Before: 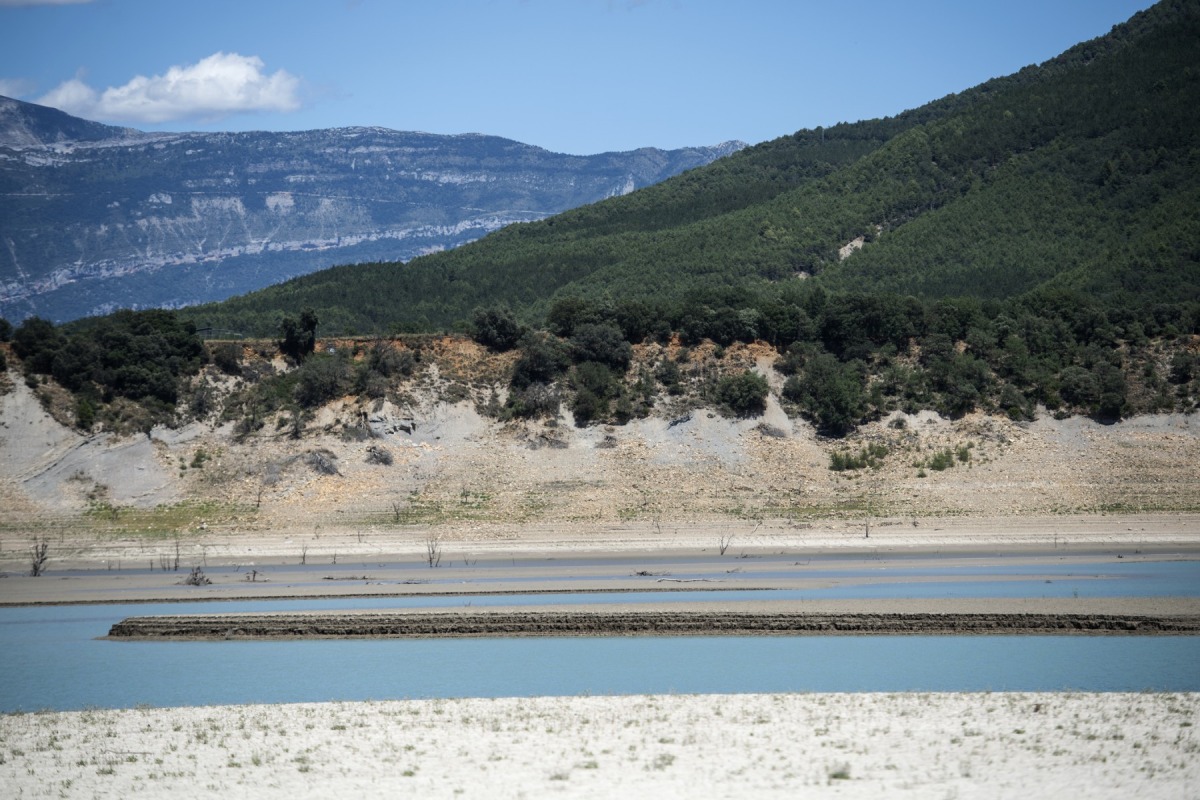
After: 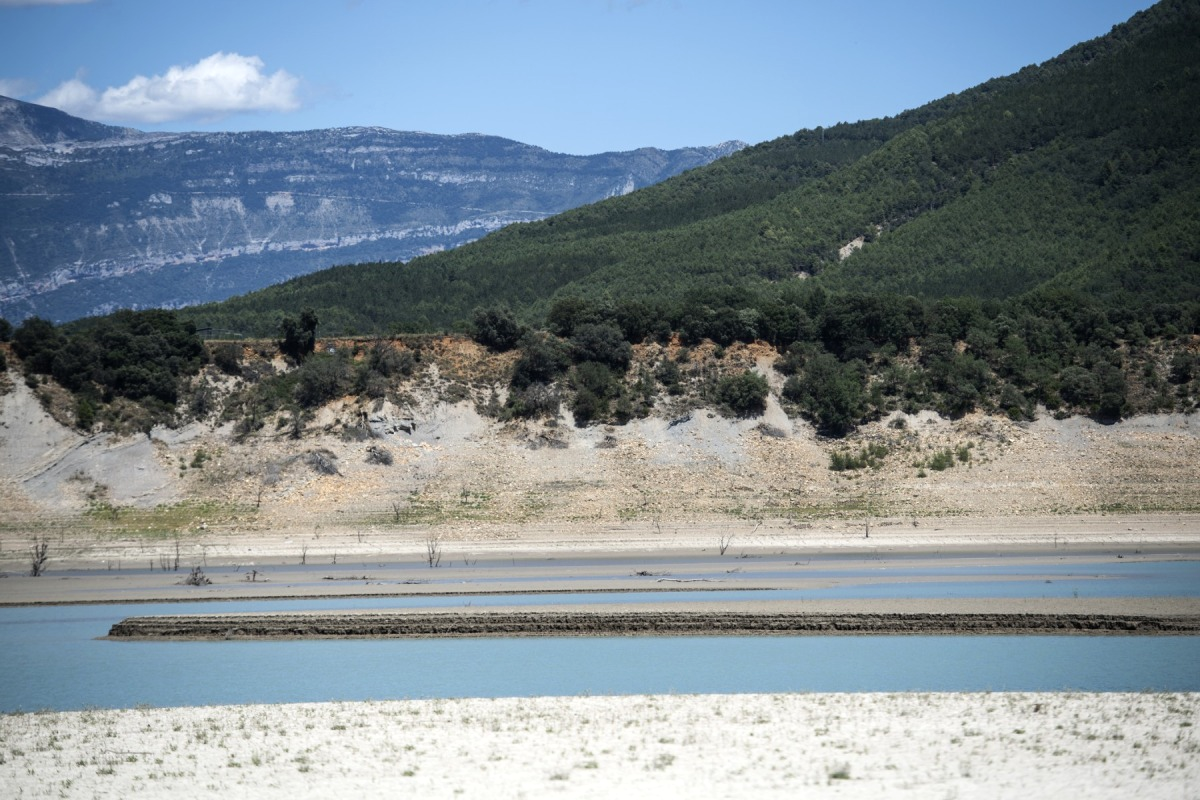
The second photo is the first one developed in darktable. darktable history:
shadows and highlights: shadows -11.57, white point adjustment 3.95, highlights 28.68
exposure: compensate highlight preservation false
